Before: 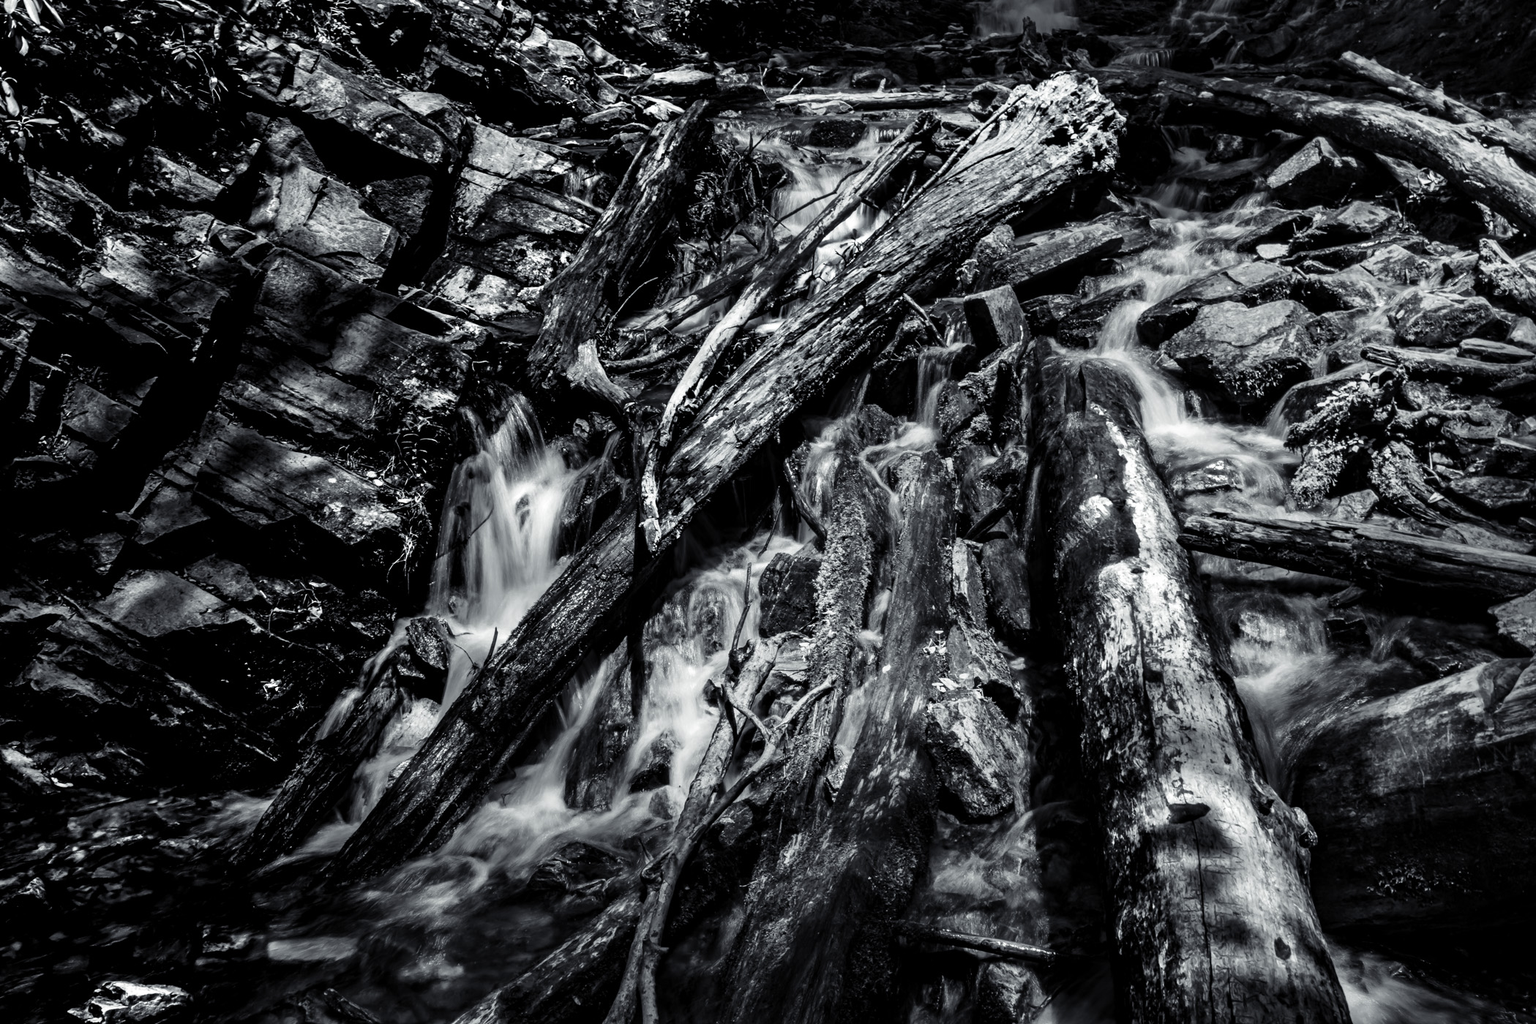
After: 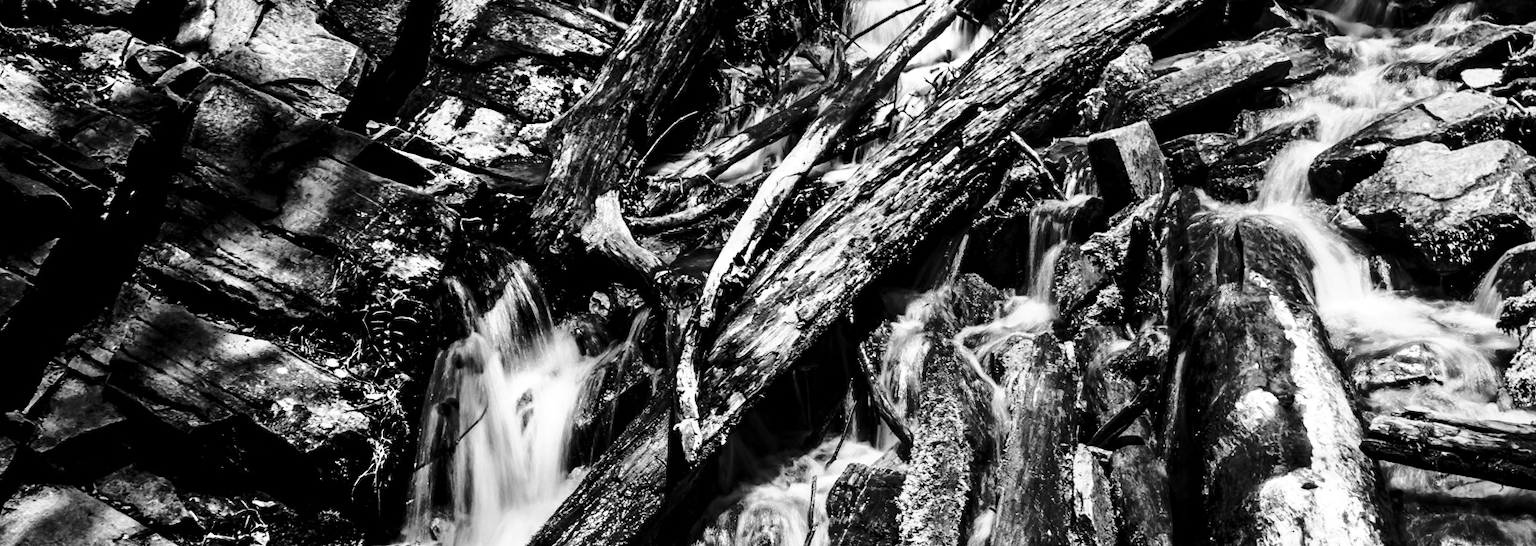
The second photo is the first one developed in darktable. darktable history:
crop: left 7.255%, top 18.597%, right 14.33%, bottom 39.555%
contrast brightness saturation: saturation -0.994
base curve: curves: ch0 [(0, 0) (0.032, 0.037) (0.105, 0.228) (0.435, 0.76) (0.856, 0.983) (1, 1)], preserve colors none
